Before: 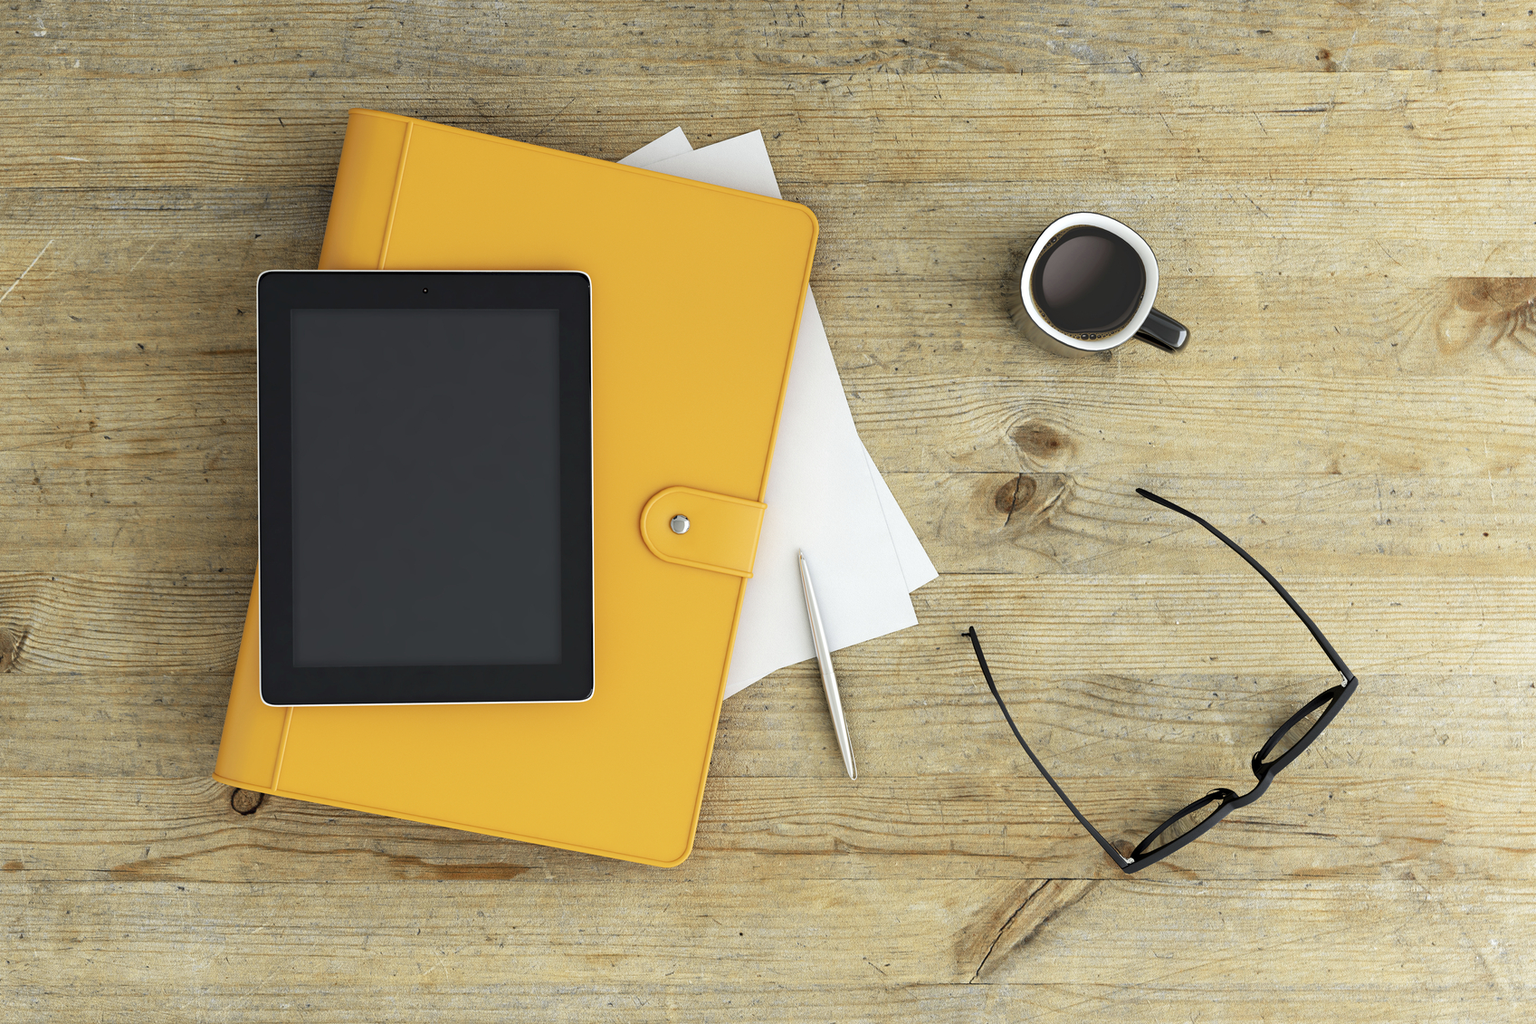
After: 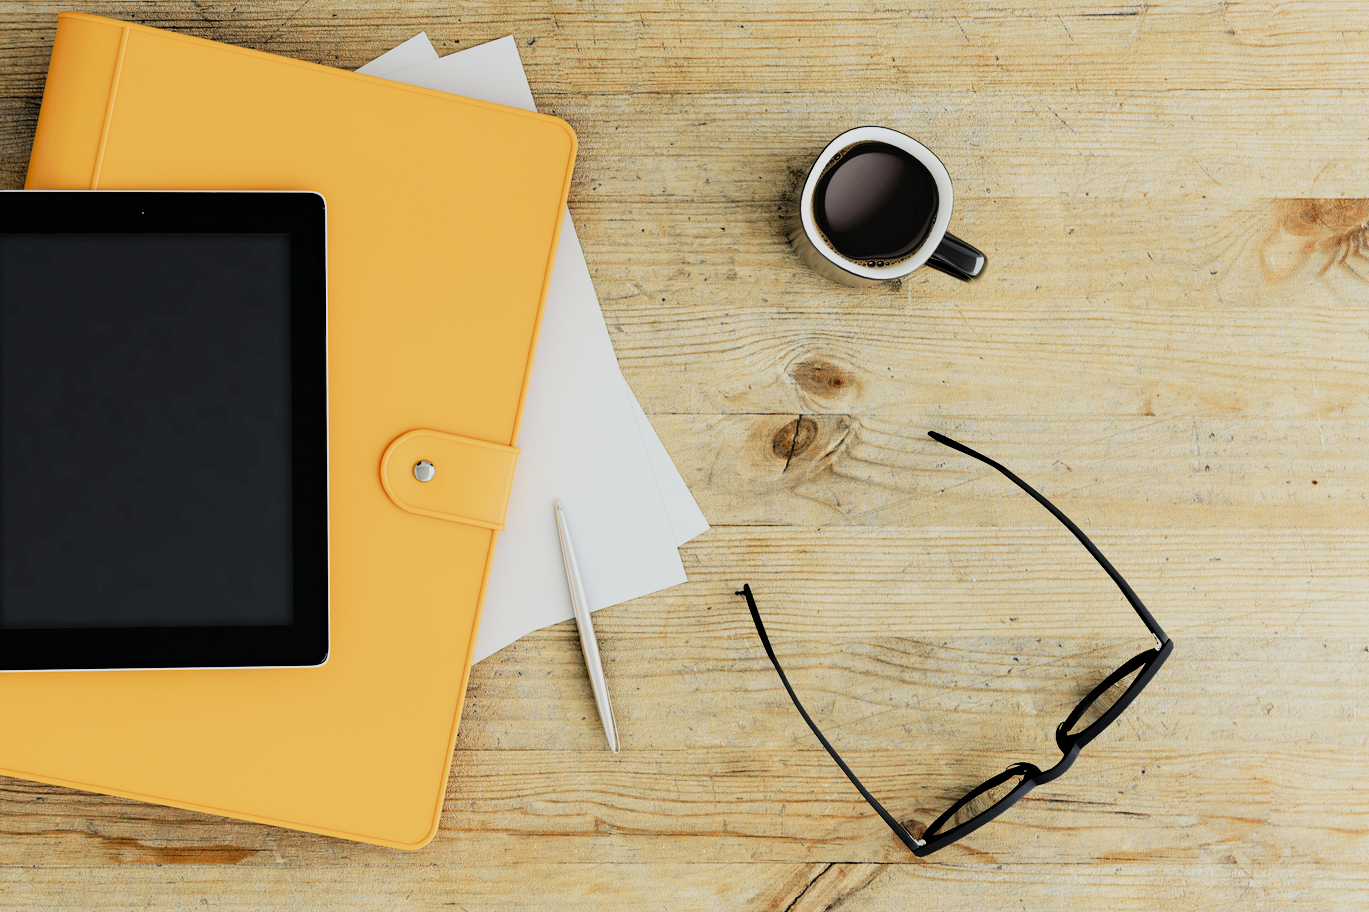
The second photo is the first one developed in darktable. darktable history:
filmic rgb: black relative exposure -7.08 EV, white relative exposure 5.39 EV, hardness 3.03, color science v4 (2020)
tone curve: curves: ch0 [(0, 0) (0.058, 0.027) (0.214, 0.183) (0.304, 0.288) (0.522, 0.549) (0.658, 0.7) (0.741, 0.775) (0.844, 0.866) (0.986, 0.957)]; ch1 [(0, 0) (0.172, 0.123) (0.312, 0.296) (0.437, 0.429) (0.471, 0.469) (0.502, 0.5) (0.513, 0.515) (0.572, 0.603) (0.617, 0.653) (0.68, 0.724) (0.889, 0.924) (1, 1)]; ch2 [(0, 0) (0.411, 0.424) (0.489, 0.49) (0.502, 0.5) (0.517, 0.519) (0.549, 0.578) (0.604, 0.628) (0.693, 0.686) (1, 1)], preserve colors none
exposure: black level correction 0.002, compensate highlight preservation false
crop: left 19.318%, top 9.63%, right 0.001%, bottom 9.647%
levels: levels [0, 0.48, 0.961]
